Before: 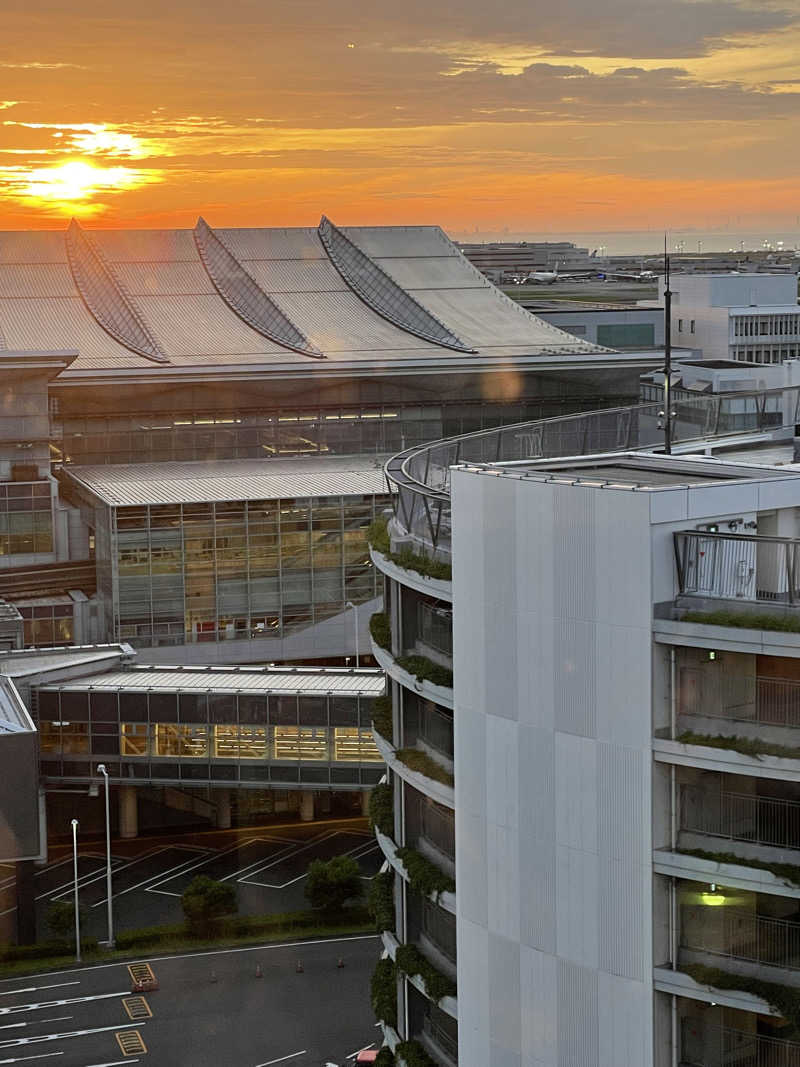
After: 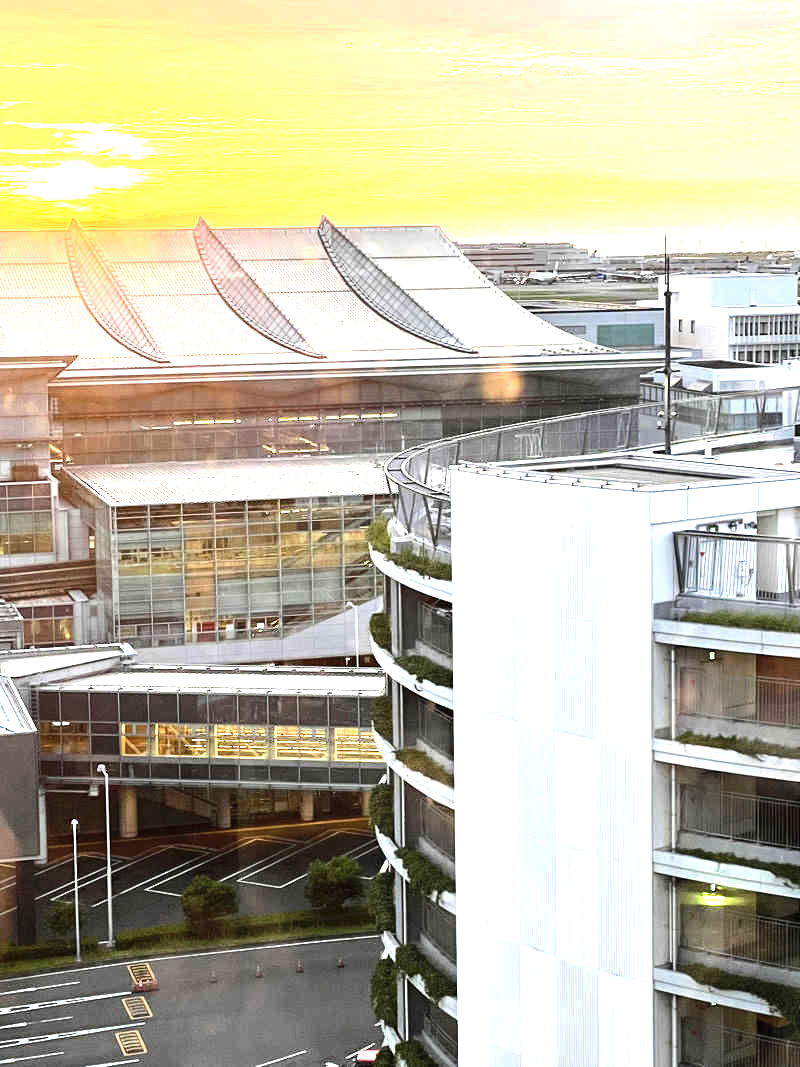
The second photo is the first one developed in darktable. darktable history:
tone equalizer: -8 EV -0.448 EV, -7 EV -0.384 EV, -6 EV -0.339 EV, -5 EV -0.227 EV, -3 EV 0.257 EV, -2 EV 0.318 EV, -1 EV 0.368 EV, +0 EV 0.417 EV, edges refinement/feathering 500, mask exposure compensation -1.57 EV, preserve details no
exposure: black level correction 0, exposure 1.753 EV, compensate highlight preservation false
